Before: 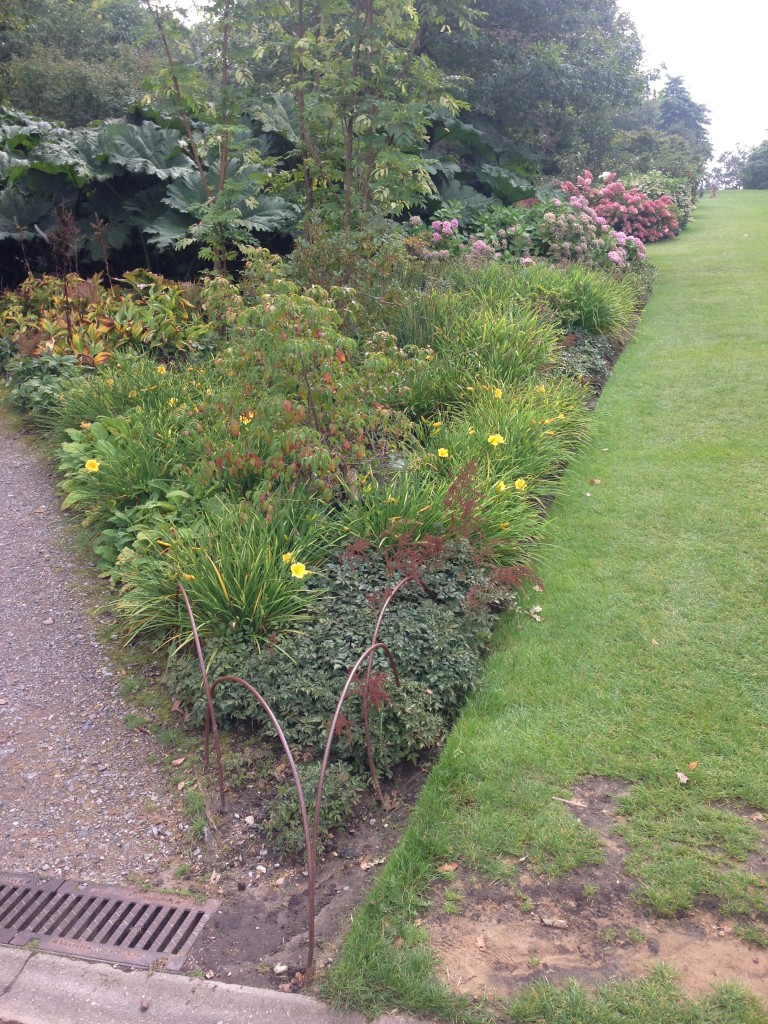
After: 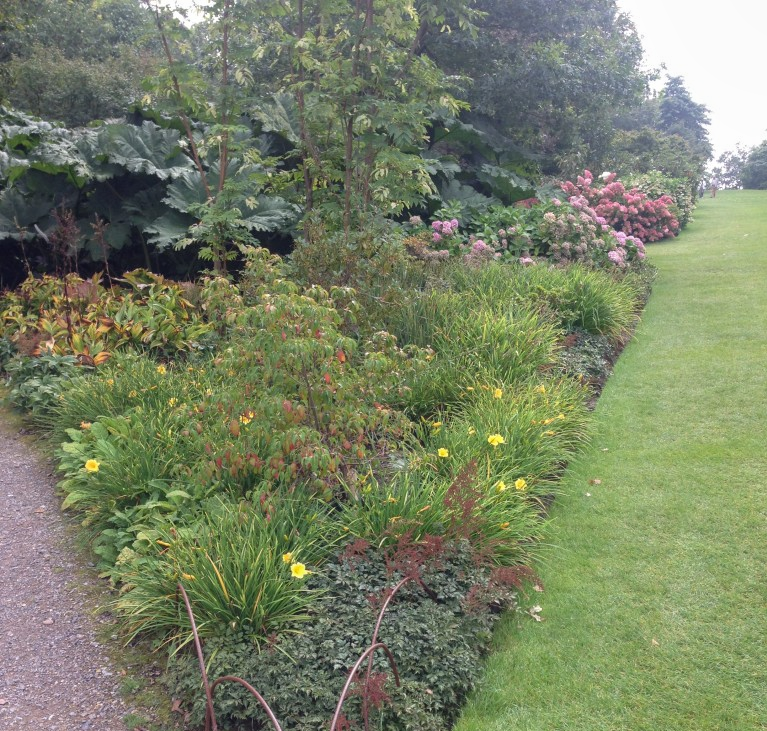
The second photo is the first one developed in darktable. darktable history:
local contrast: detail 110%
crop: bottom 28.576%
